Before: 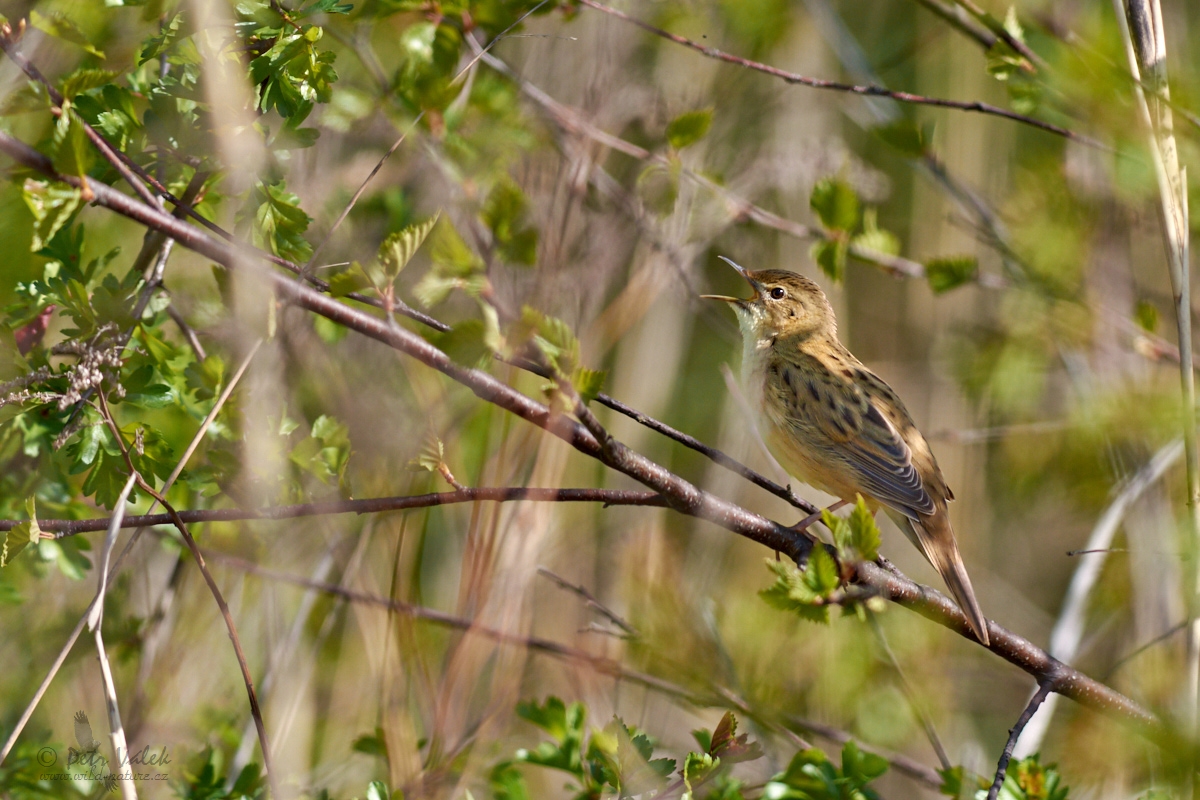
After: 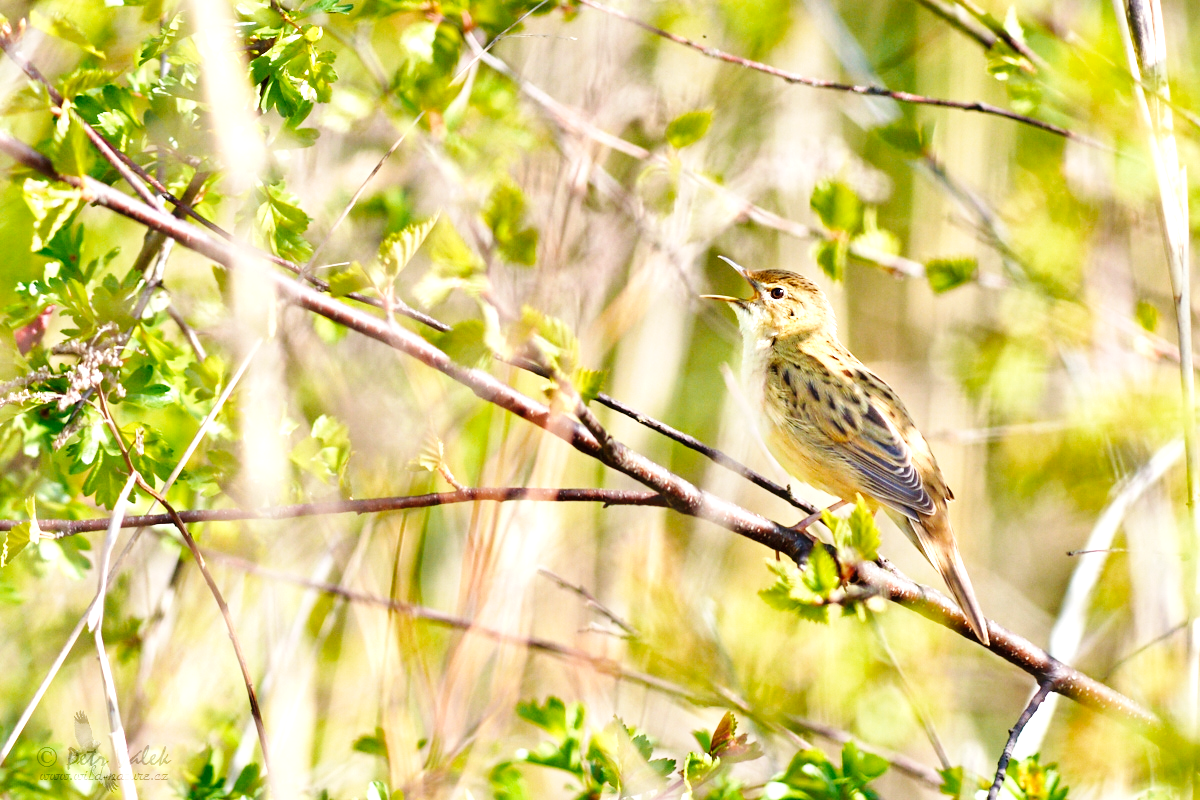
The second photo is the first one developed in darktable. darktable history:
exposure: black level correction 0, exposure 0.953 EV, compensate exposure bias true, compensate highlight preservation false
base curve: curves: ch0 [(0, 0) (0.036, 0.025) (0.121, 0.166) (0.206, 0.329) (0.605, 0.79) (1, 1)], preserve colors none
